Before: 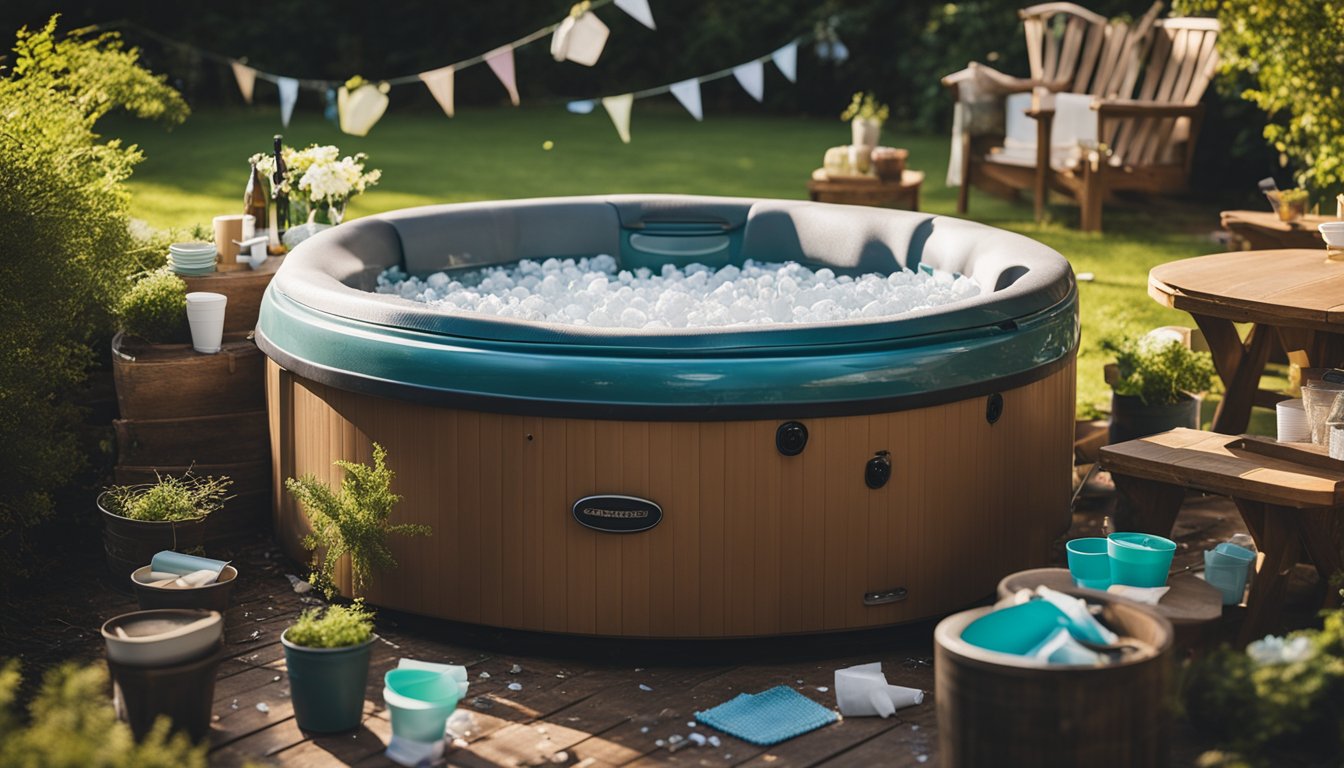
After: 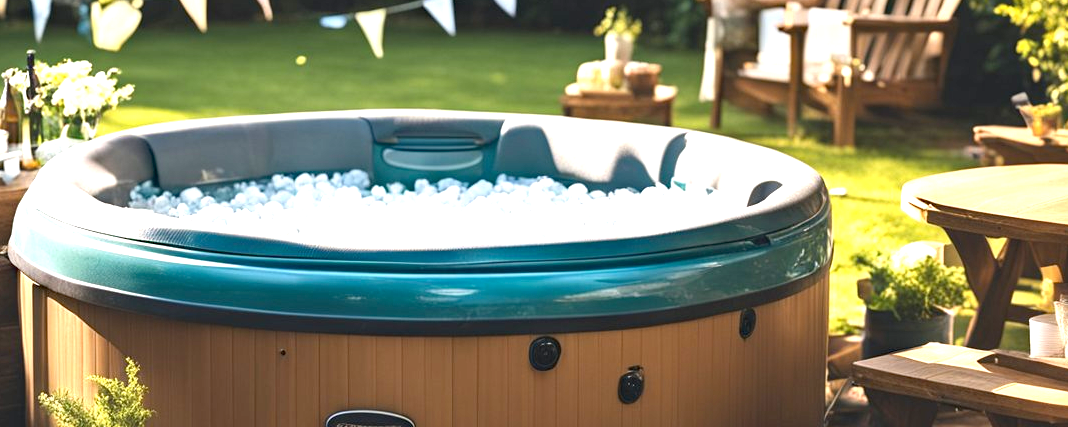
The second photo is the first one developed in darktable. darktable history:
haze removal: compatibility mode true, adaptive false
crop: left 18.38%, top 11.092%, right 2.134%, bottom 33.217%
exposure: exposure 1.2 EV, compensate highlight preservation false
